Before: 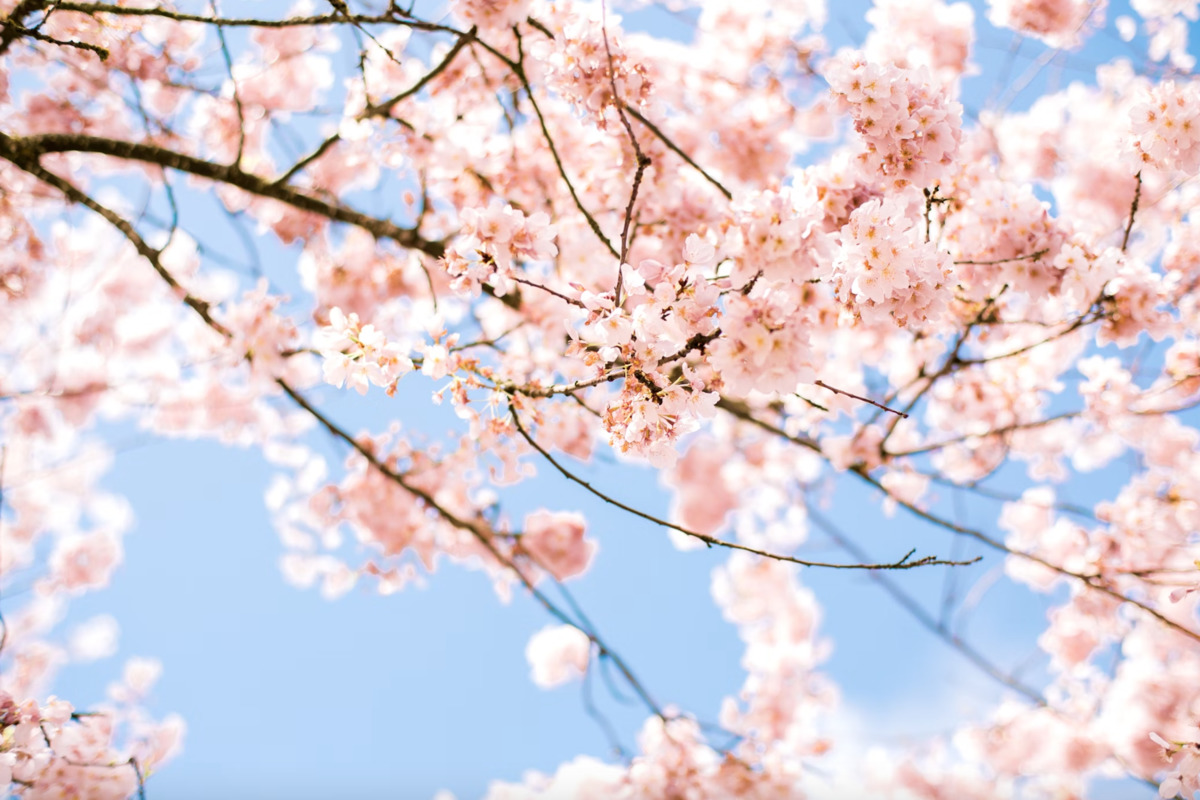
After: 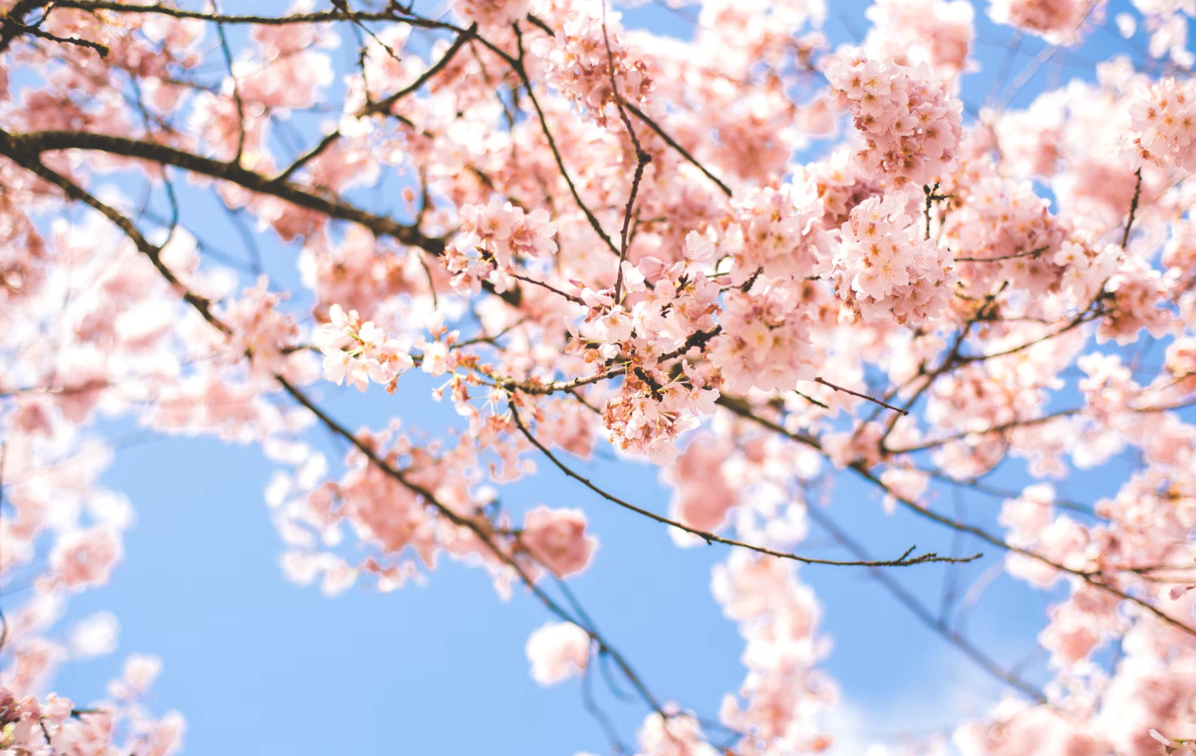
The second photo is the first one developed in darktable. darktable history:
rgb curve: curves: ch0 [(0, 0.186) (0.314, 0.284) (0.775, 0.708) (1, 1)], compensate middle gray true, preserve colors none
crop: top 0.448%, right 0.264%, bottom 5.045%
